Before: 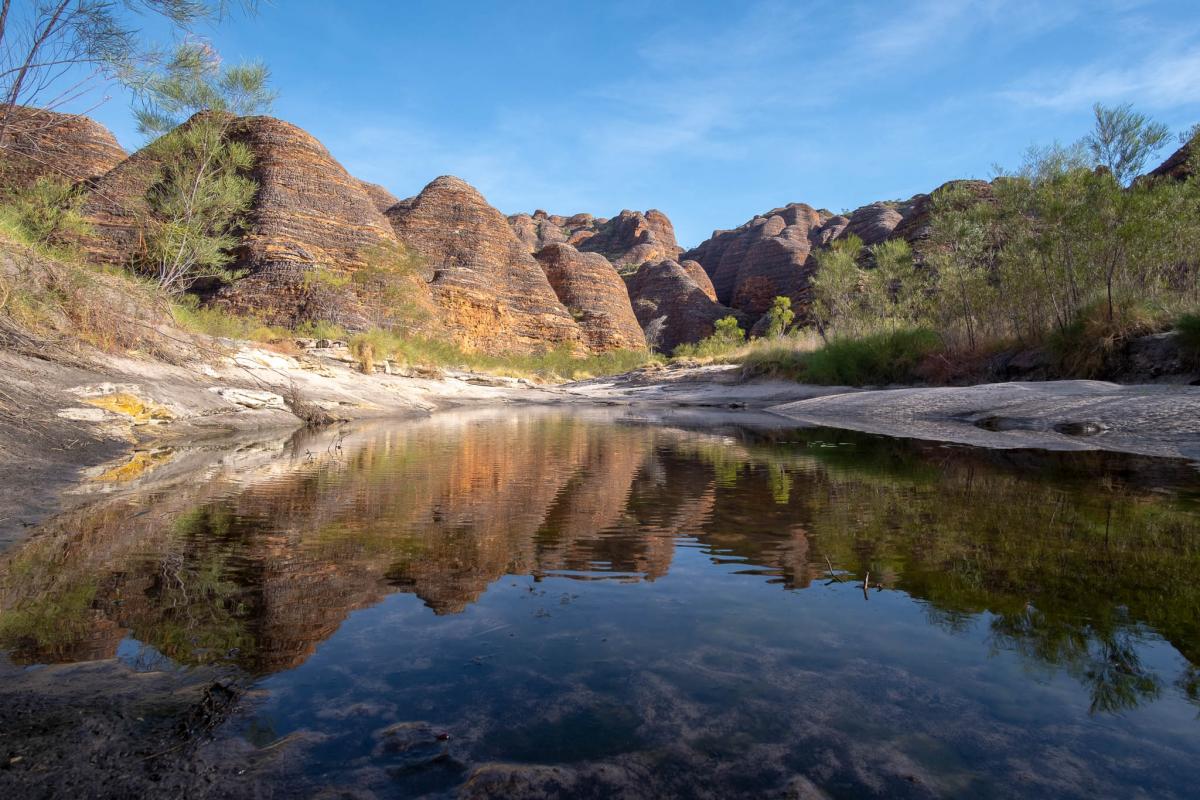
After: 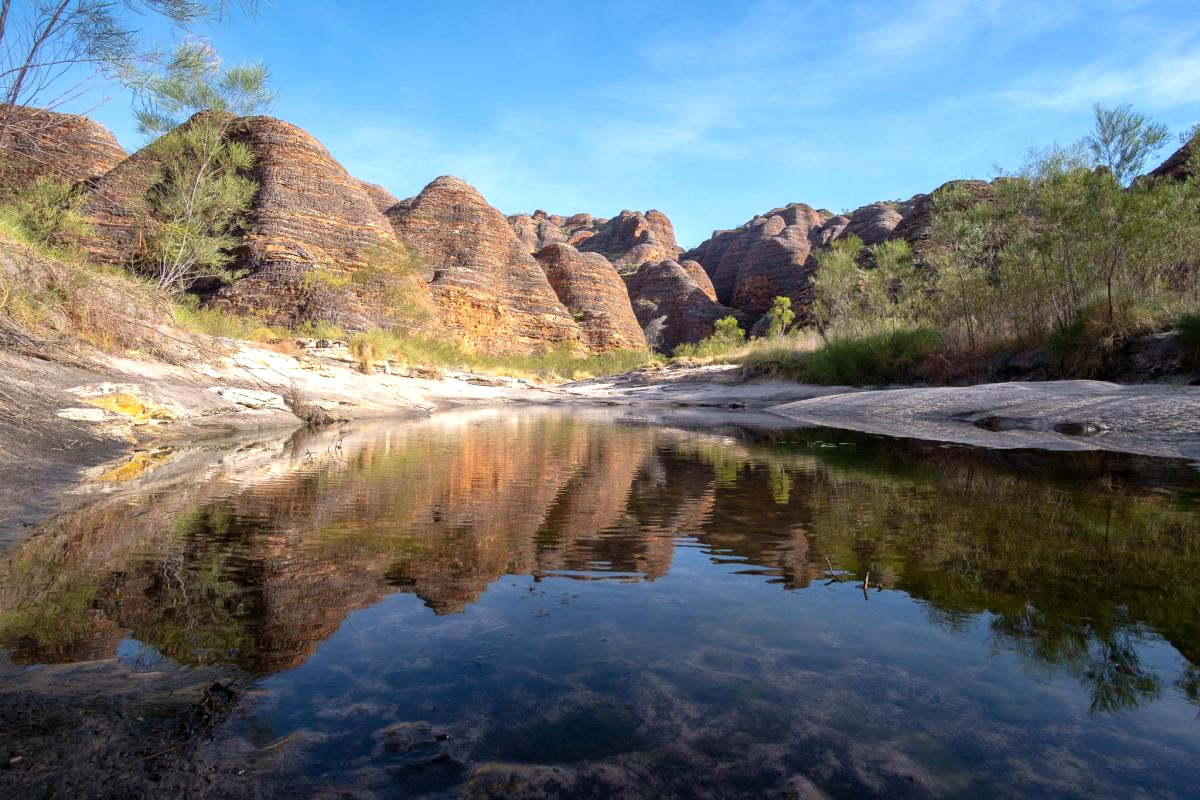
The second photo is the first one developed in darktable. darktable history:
tone equalizer: -8 EV -0.437 EV, -7 EV -0.415 EV, -6 EV -0.303 EV, -5 EV -0.218 EV, -3 EV 0.249 EV, -2 EV 0.329 EV, -1 EV 0.376 EV, +0 EV 0.407 EV
